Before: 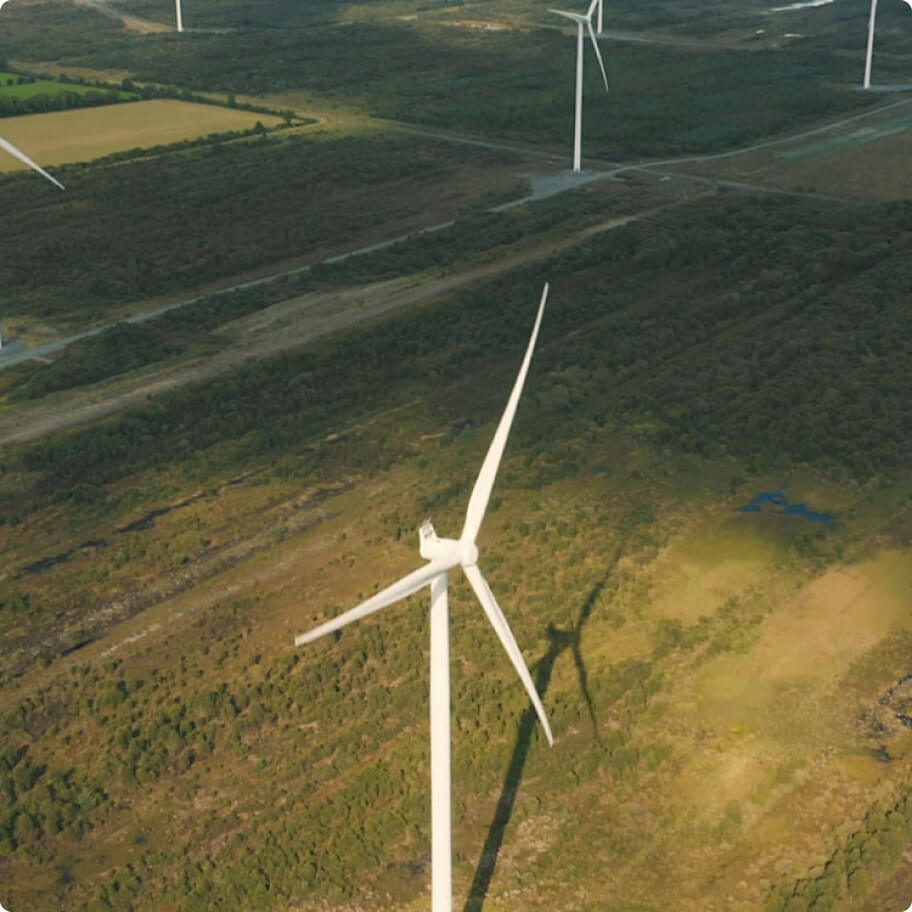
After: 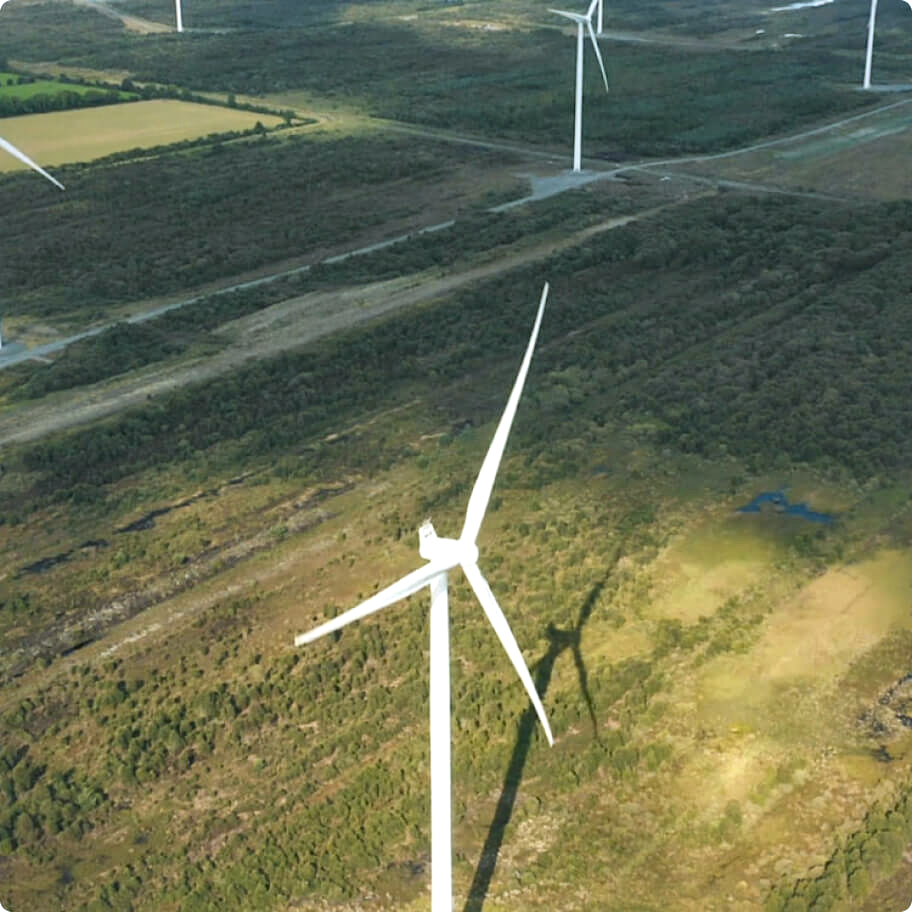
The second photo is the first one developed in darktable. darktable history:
local contrast: mode bilateral grid, contrast 20, coarseness 50, detail 150%, midtone range 0.2
white balance: red 0.924, blue 1.095
exposure: exposure 0.566 EV, compensate highlight preservation false
